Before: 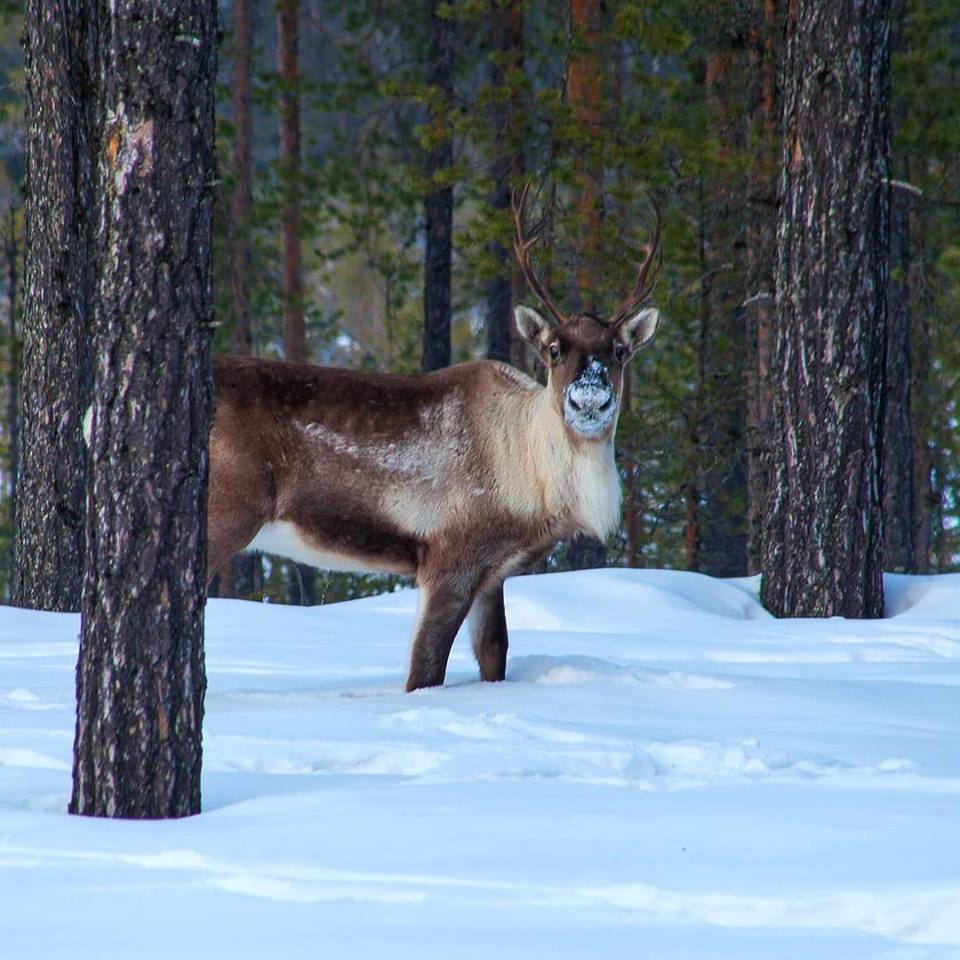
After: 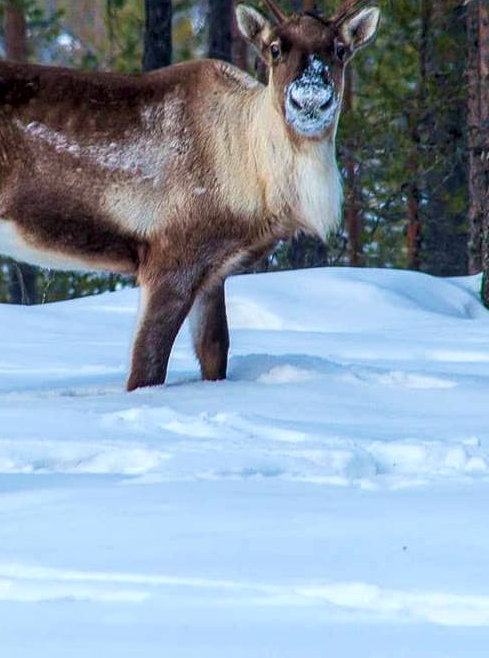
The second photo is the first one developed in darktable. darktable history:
local contrast: detail 130%
crop and rotate: left 29.158%, top 31.413%, right 19.824%
velvia: on, module defaults
